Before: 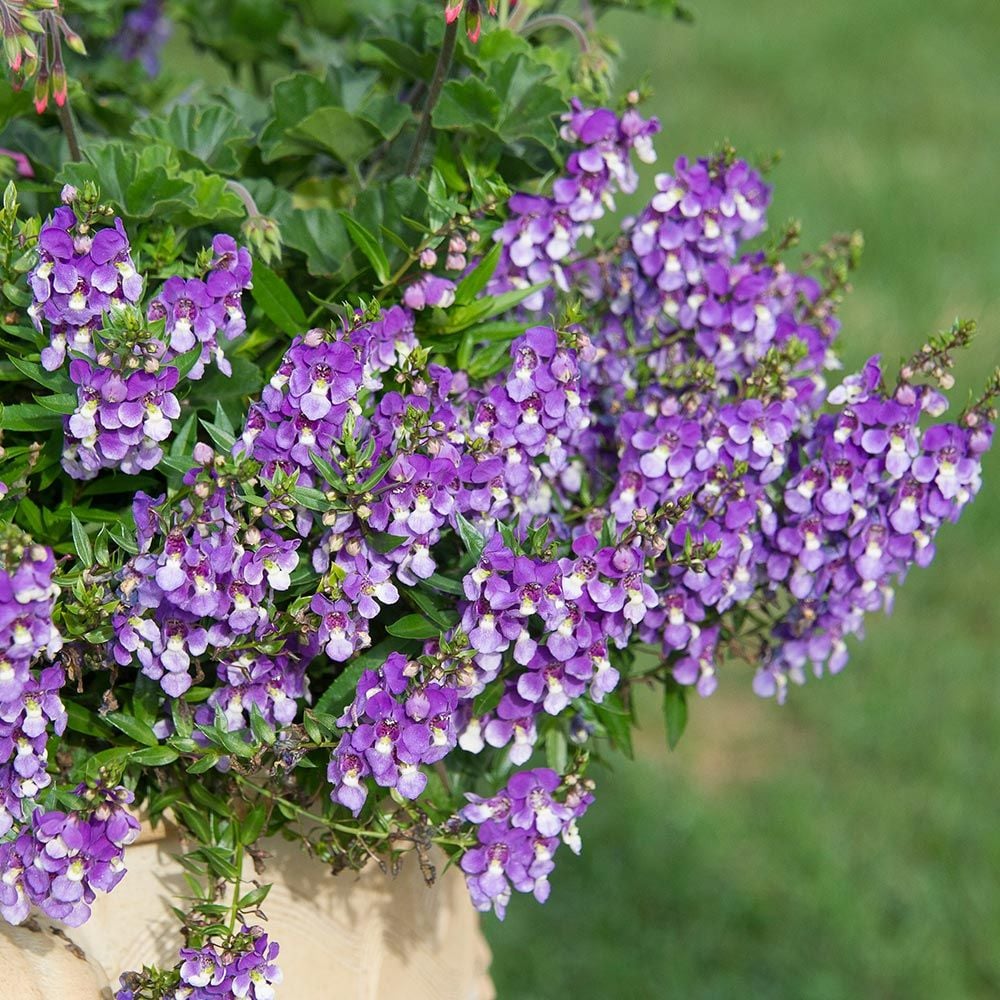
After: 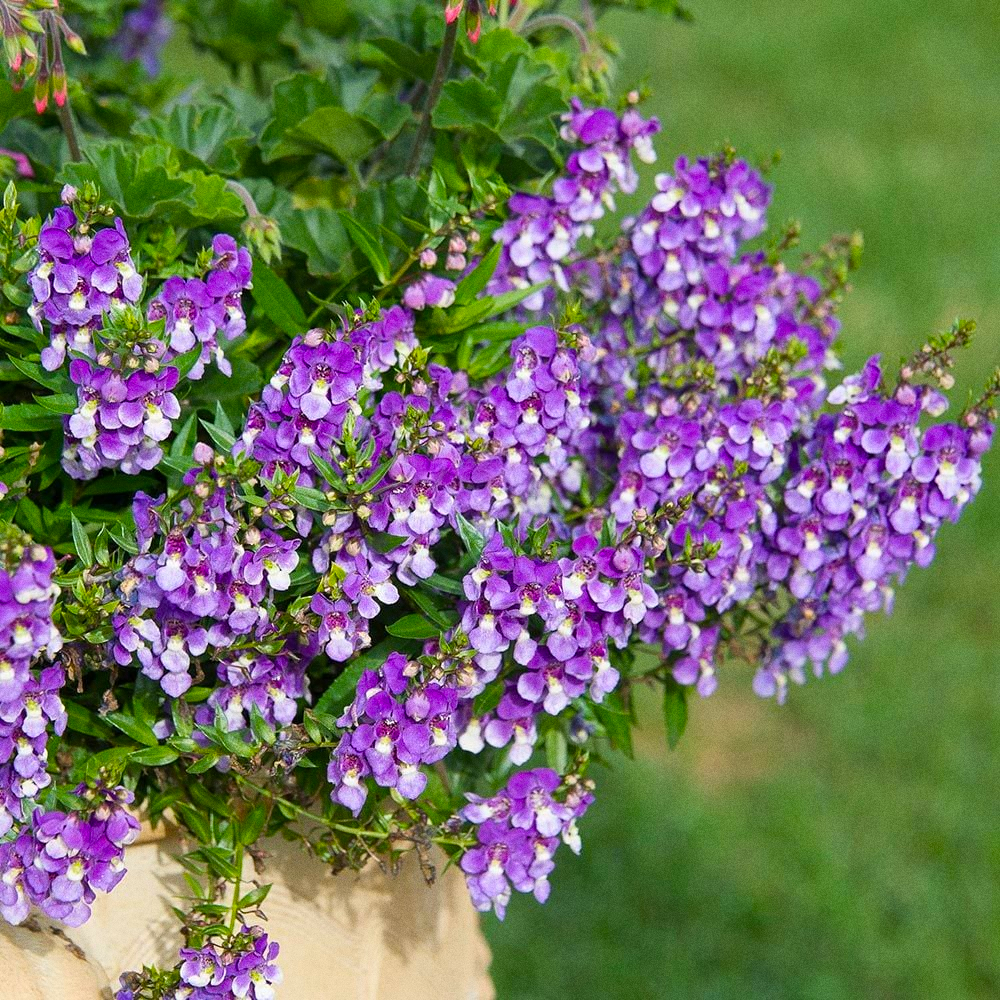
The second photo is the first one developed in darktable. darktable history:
color balance rgb: perceptual saturation grading › global saturation 20%, global vibrance 20%
grain: coarseness 0.09 ISO
